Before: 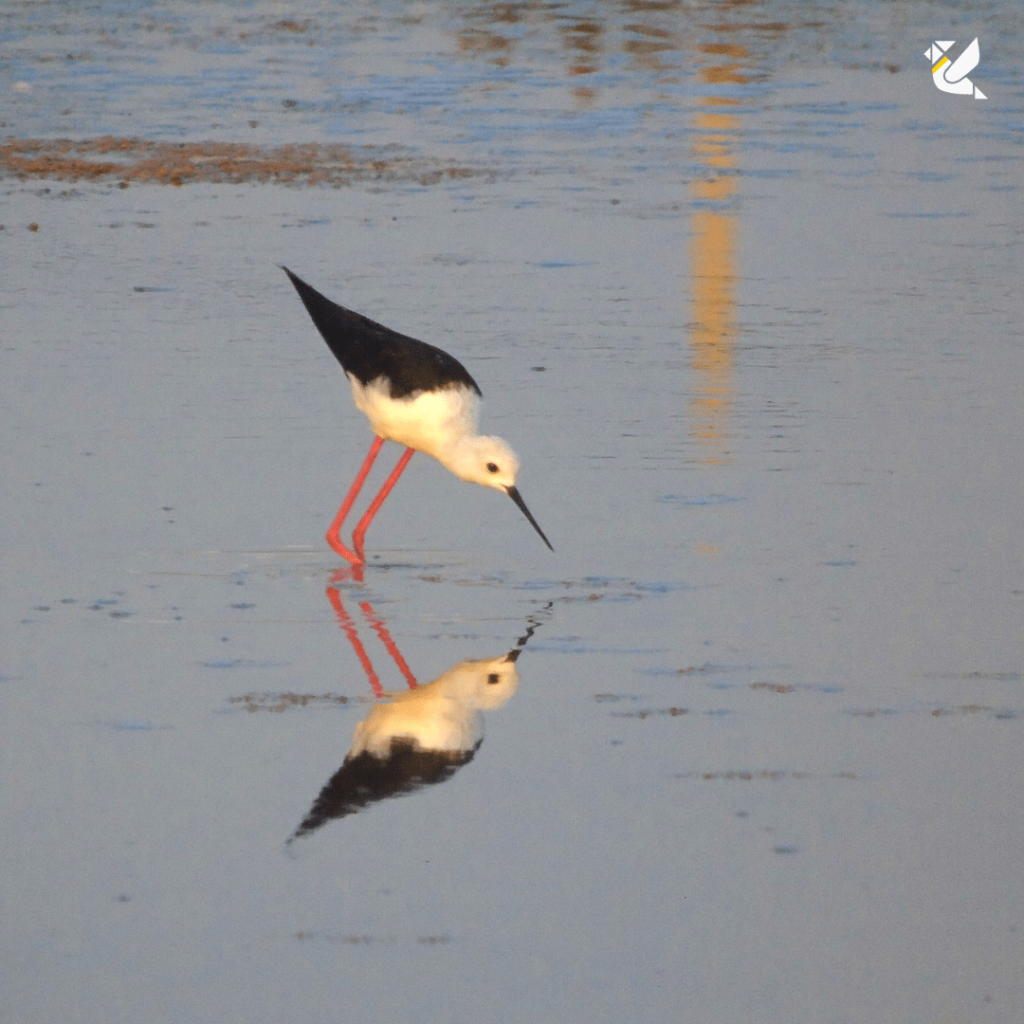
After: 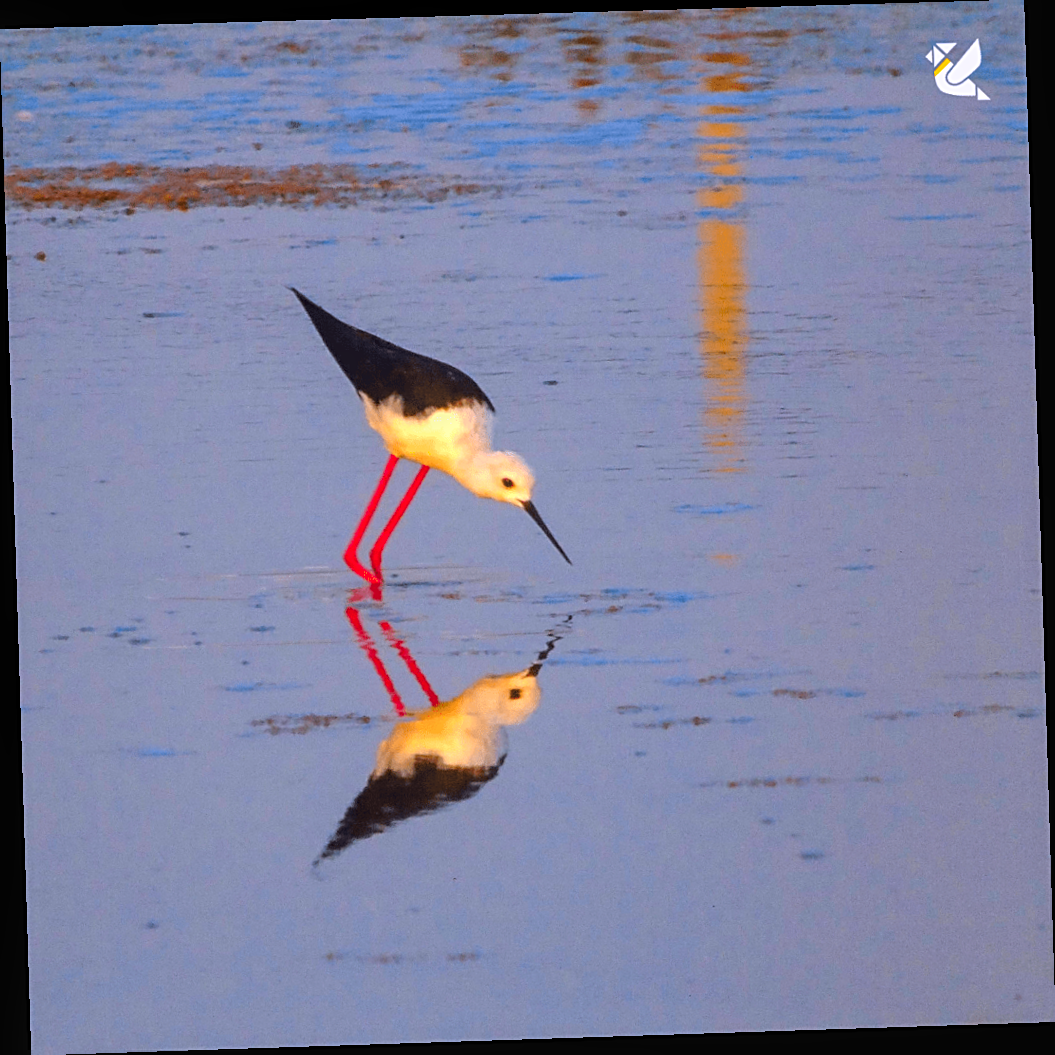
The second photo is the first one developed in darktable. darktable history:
rotate and perspective: rotation -1.77°, lens shift (horizontal) 0.004, automatic cropping off
white balance: red 1.004, blue 1.096
local contrast: on, module defaults
color correction: saturation 1.8
sharpen: on, module defaults
